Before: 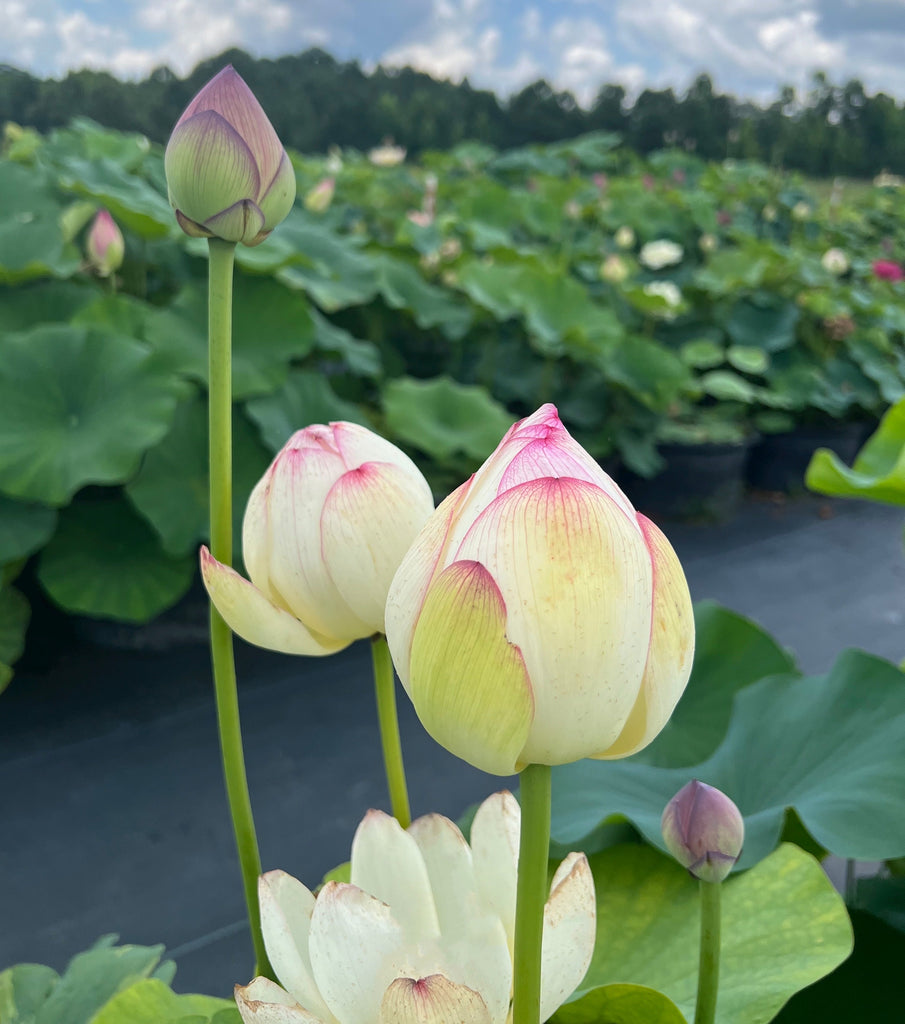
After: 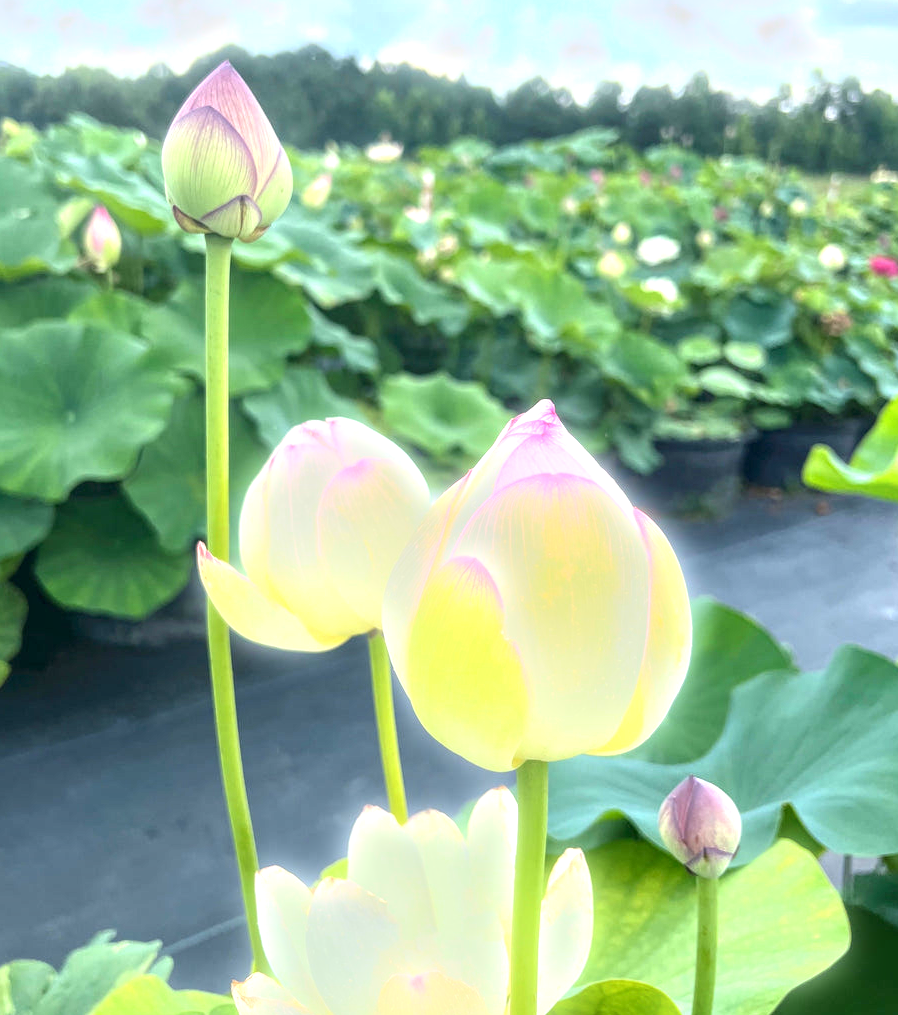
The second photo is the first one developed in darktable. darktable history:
crop: left 0.434%, top 0.485%, right 0.244%, bottom 0.386%
exposure: black level correction 0, exposure 1.388 EV, compensate exposure bias true, compensate highlight preservation false
bloom: size 3%, threshold 100%, strength 0%
local contrast: on, module defaults
